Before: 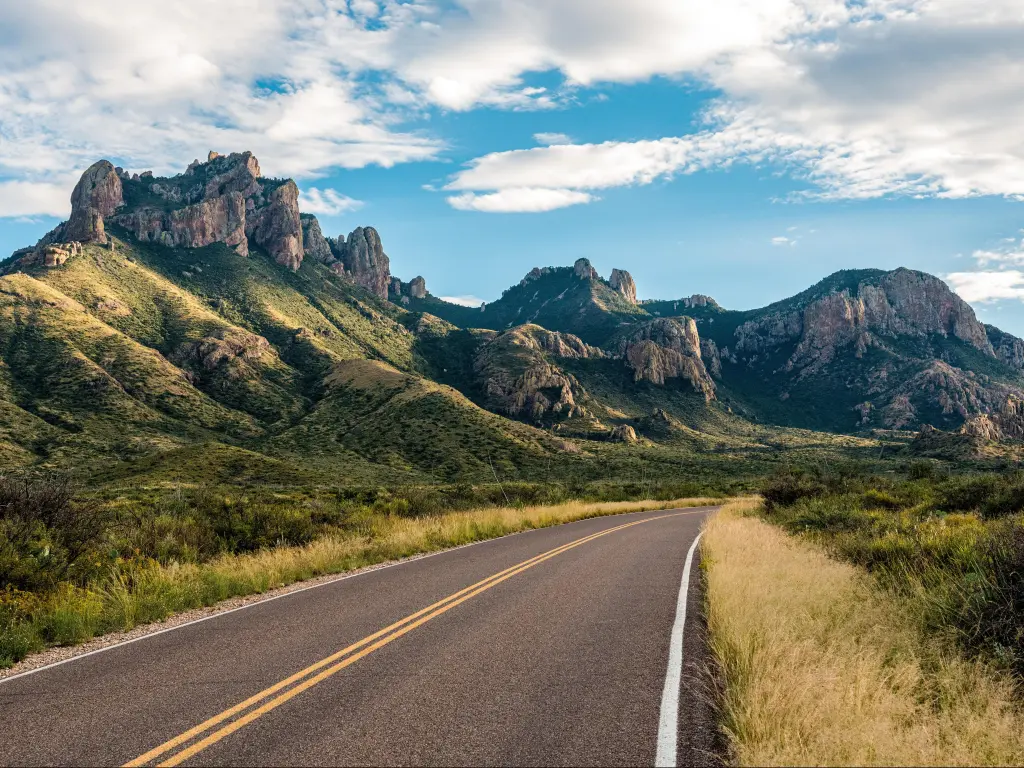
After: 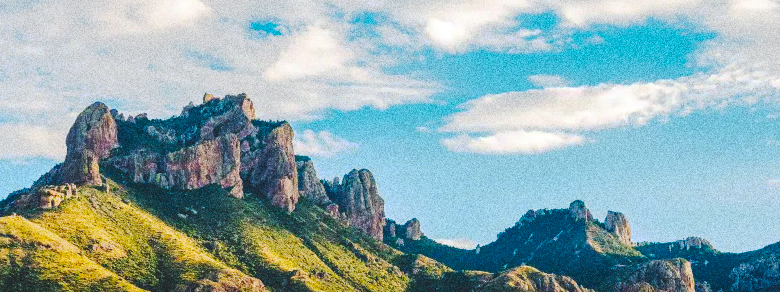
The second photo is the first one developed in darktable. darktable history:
crop: left 0.579%, top 7.627%, right 23.167%, bottom 54.275%
color balance rgb: linear chroma grading › global chroma 15%, perceptual saturation grading › global saturation 30%
grain: coarseness 10.62 ISO, strength 55.56%
tone curve: curves: ch0 [(0, 0) (0.003, 0.145) (0.011, 0.148) (0.025, 0.15) (0.044, 0.159) (0.069, 0.16) (0.1, 0.164) (0.136, 0.182) (0.177, 0.213) (0.224, 0.247) (0.277, 0.298) (0.335, 0.37) (0.399, 0.456) (0.468, 0.552) (0.543, 0.641) (0.623, 0.713) (0.709, 0.768) (0.801, 0.825) (0.898, 0.868) (1, 1)], preserve colors none
